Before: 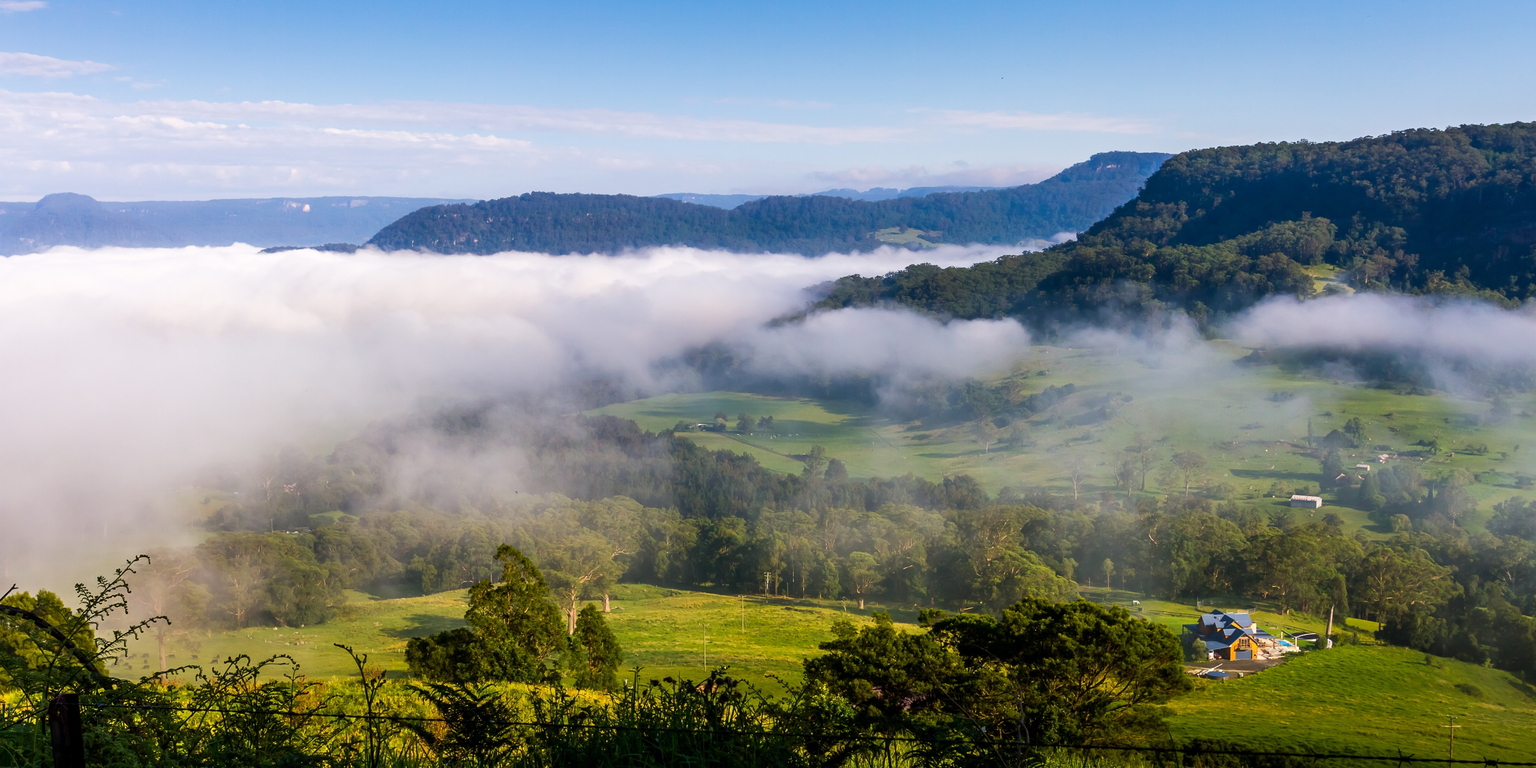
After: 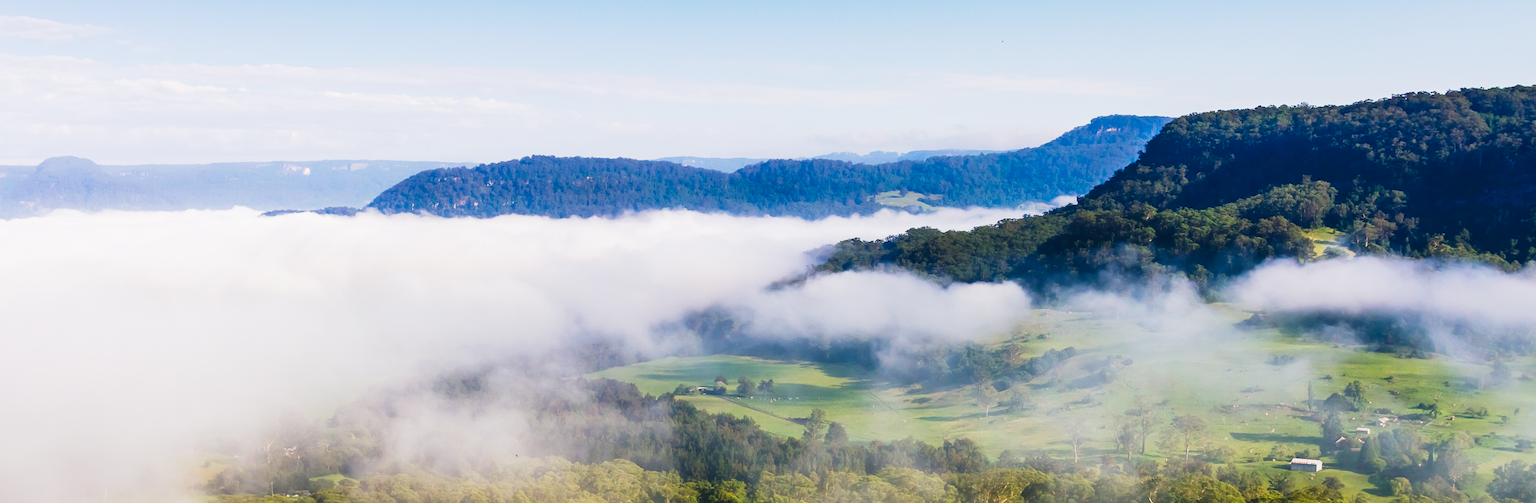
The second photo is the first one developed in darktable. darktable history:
tone curve: curves: ch0 [(0, 0.036) (0.037, 0.042) (0.184, 0.146) (0.438, 0.521) (0.54, 0.668) (0.698, 0.835) (0.856, 0.92) (1, 0.98)]; ch1 [(0, 0) (0.393, 0.415) (0.447, 0.448) (0.482, 0.459) (0.509, 0.496) (0.527, 0.525) (0.571, 0.602) (0.619, 0.671) (0.715, 0.729) (1, 1)]; ch2 [(0, 0) (0.369, 0.388) (0.449, 0.454) (0.499, 0.5) (0.521, 0.517) (0.53, 0.544) (0.561, 0.607) (0.674, 0.735) (1, 1)], preserve colors none
crop and rotate: top 4.831%, bottom 29.6%
